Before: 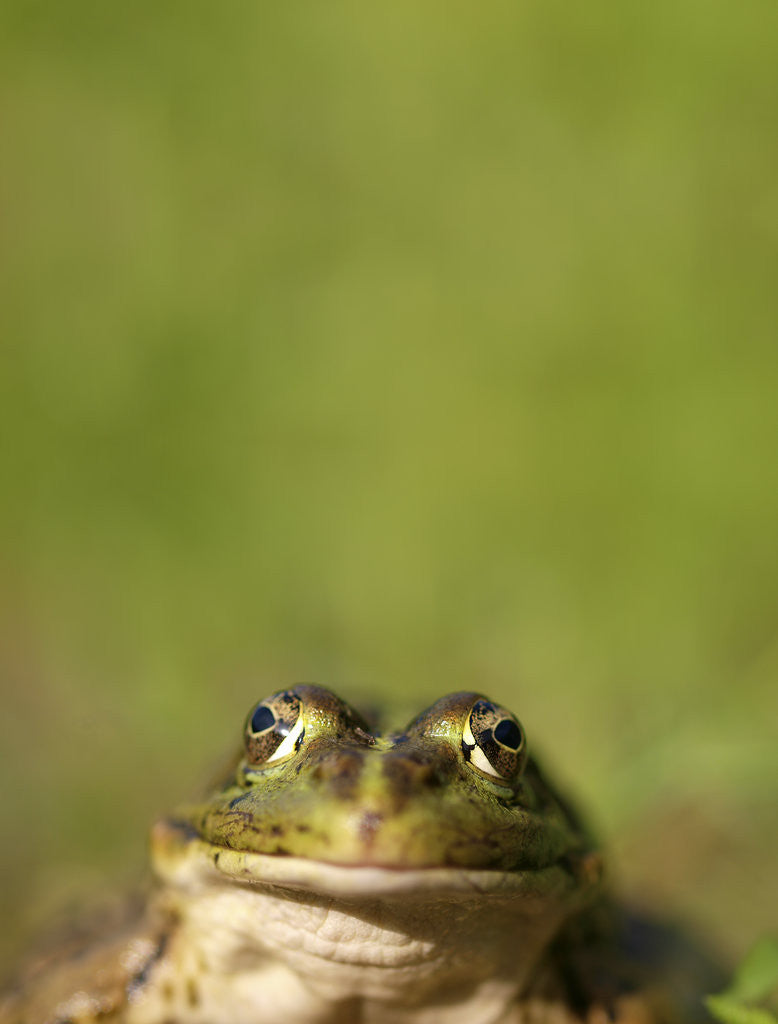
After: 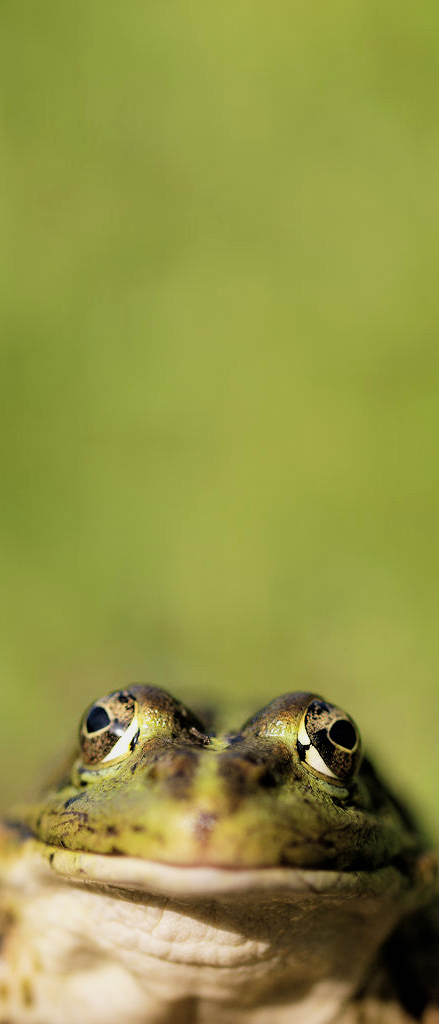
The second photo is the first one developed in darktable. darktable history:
crop: left 21.226%, right 22.281%
filmic rgb: black relative exposure -5.11 EV, white relative exposure 3.52 EV, hardness 3.16, contrast 1.185, highlights saturation mix -49.89%
exposure: black level correction 0, exposure 0.302 EV, compensate highlight preservation false
shadows and highlights: radius 125.66, shadows 21.28, highlights -22.97, low approximation 0.01
